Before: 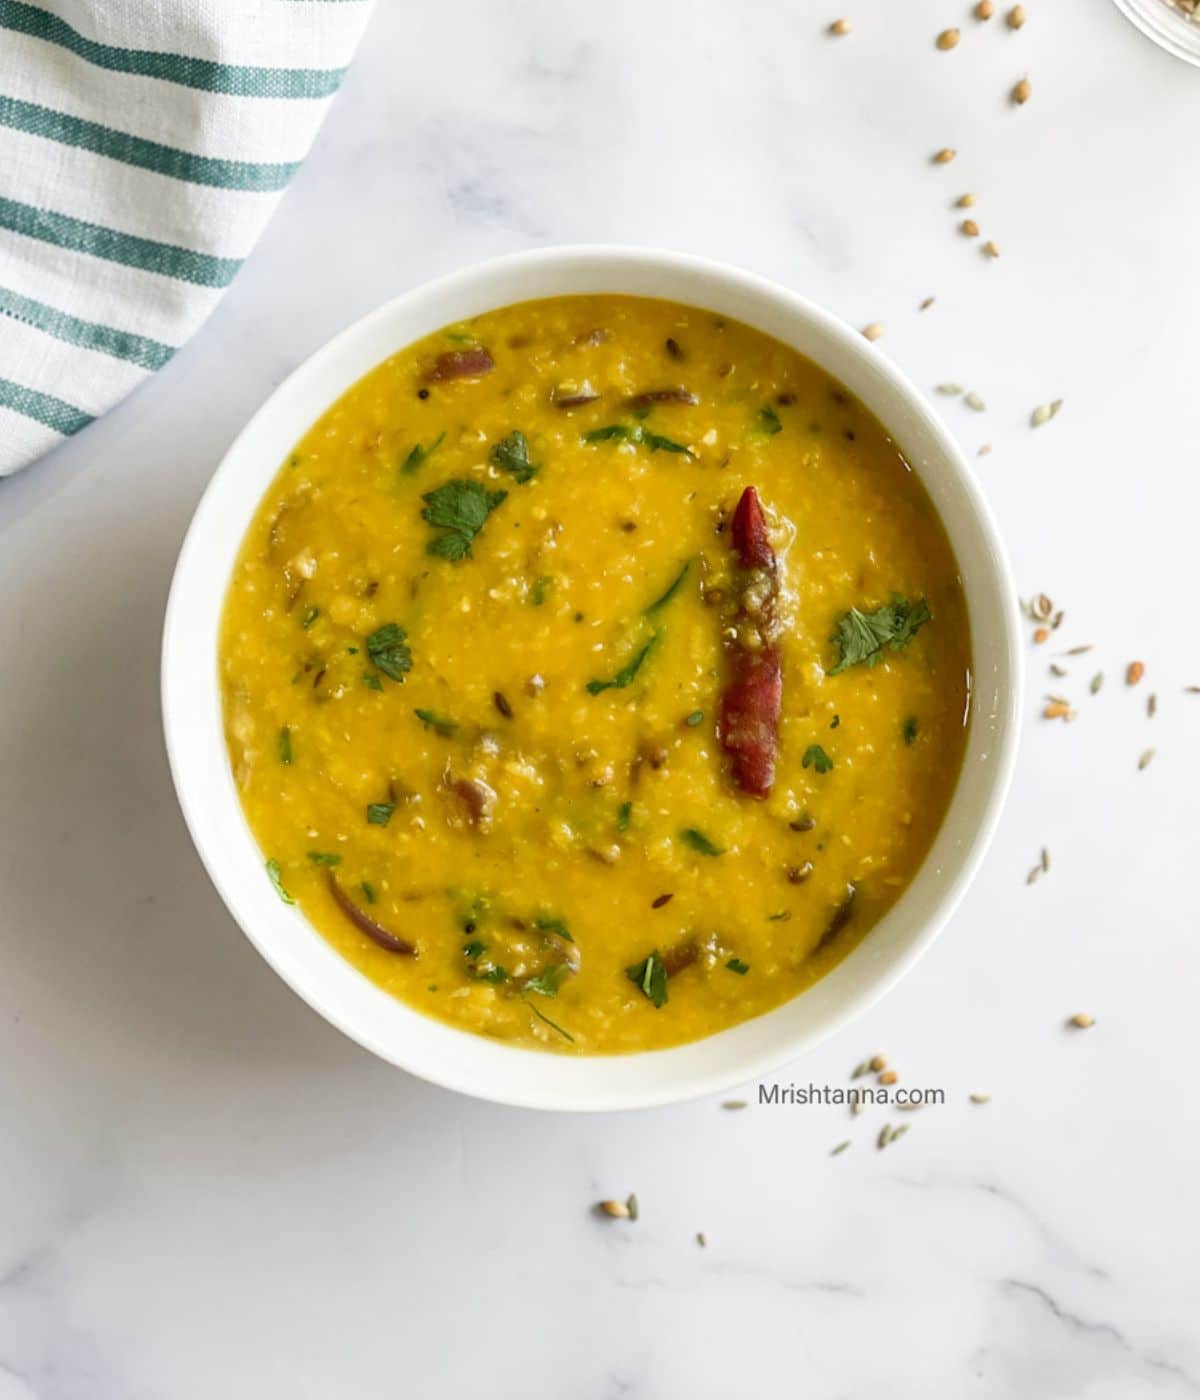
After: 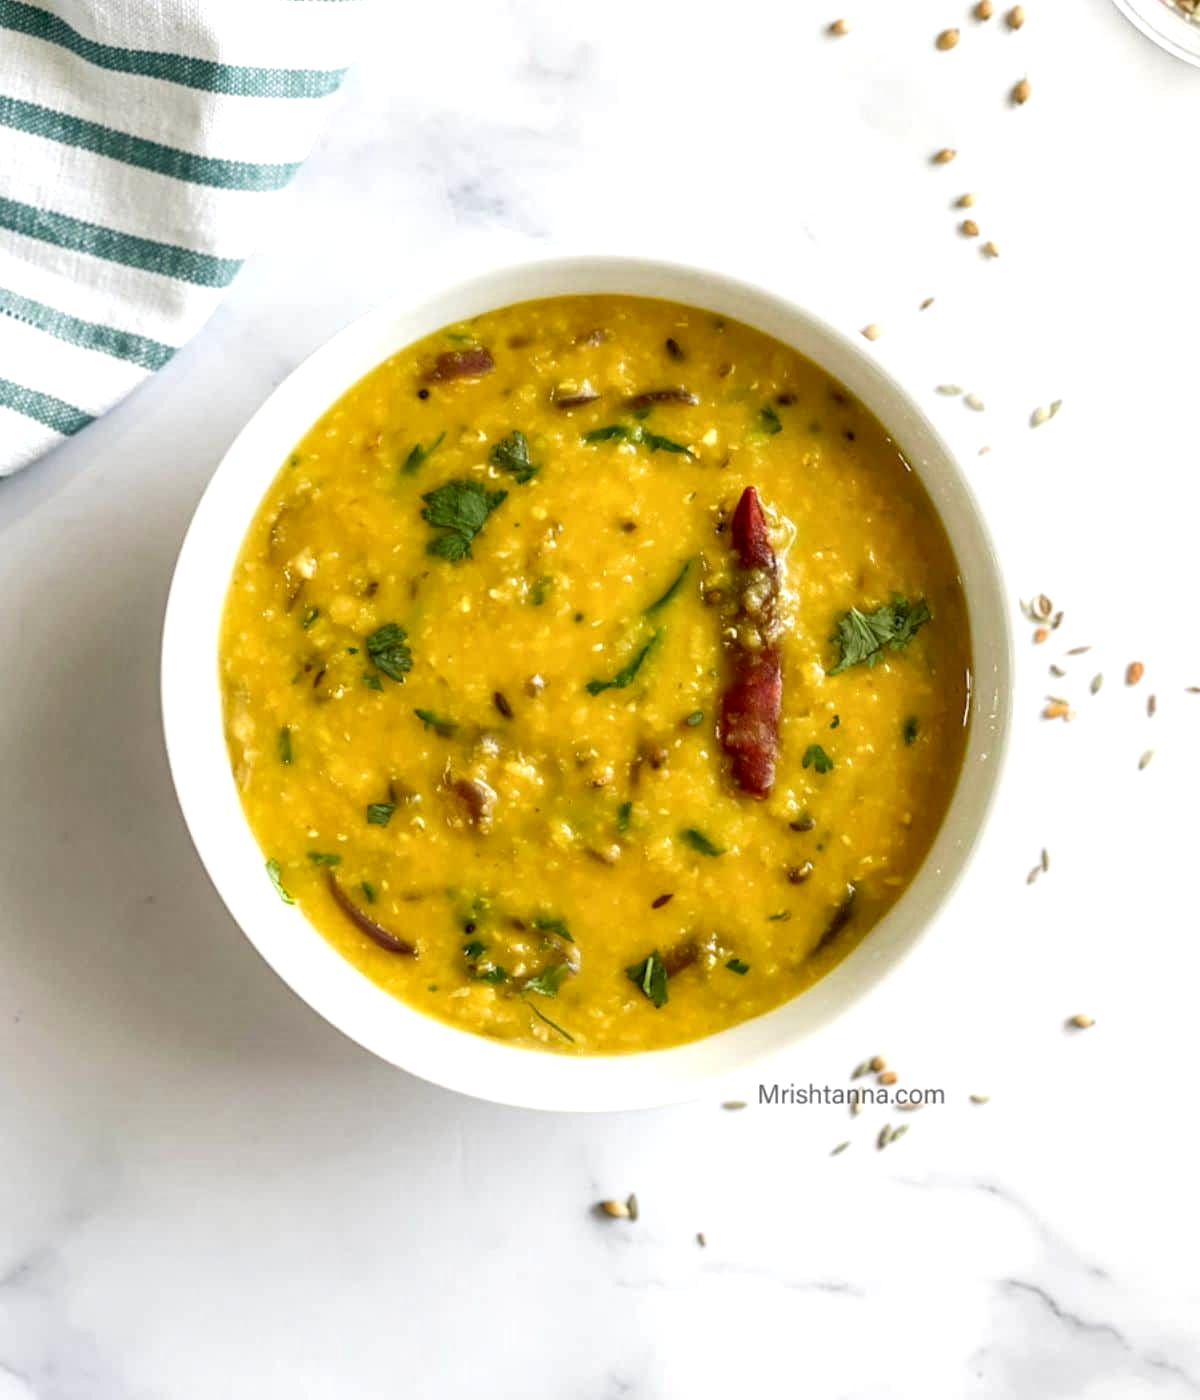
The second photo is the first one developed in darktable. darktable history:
exposure: exposure 0.3 EV, compensate highlight preservation false
local contrast: detail 130%
